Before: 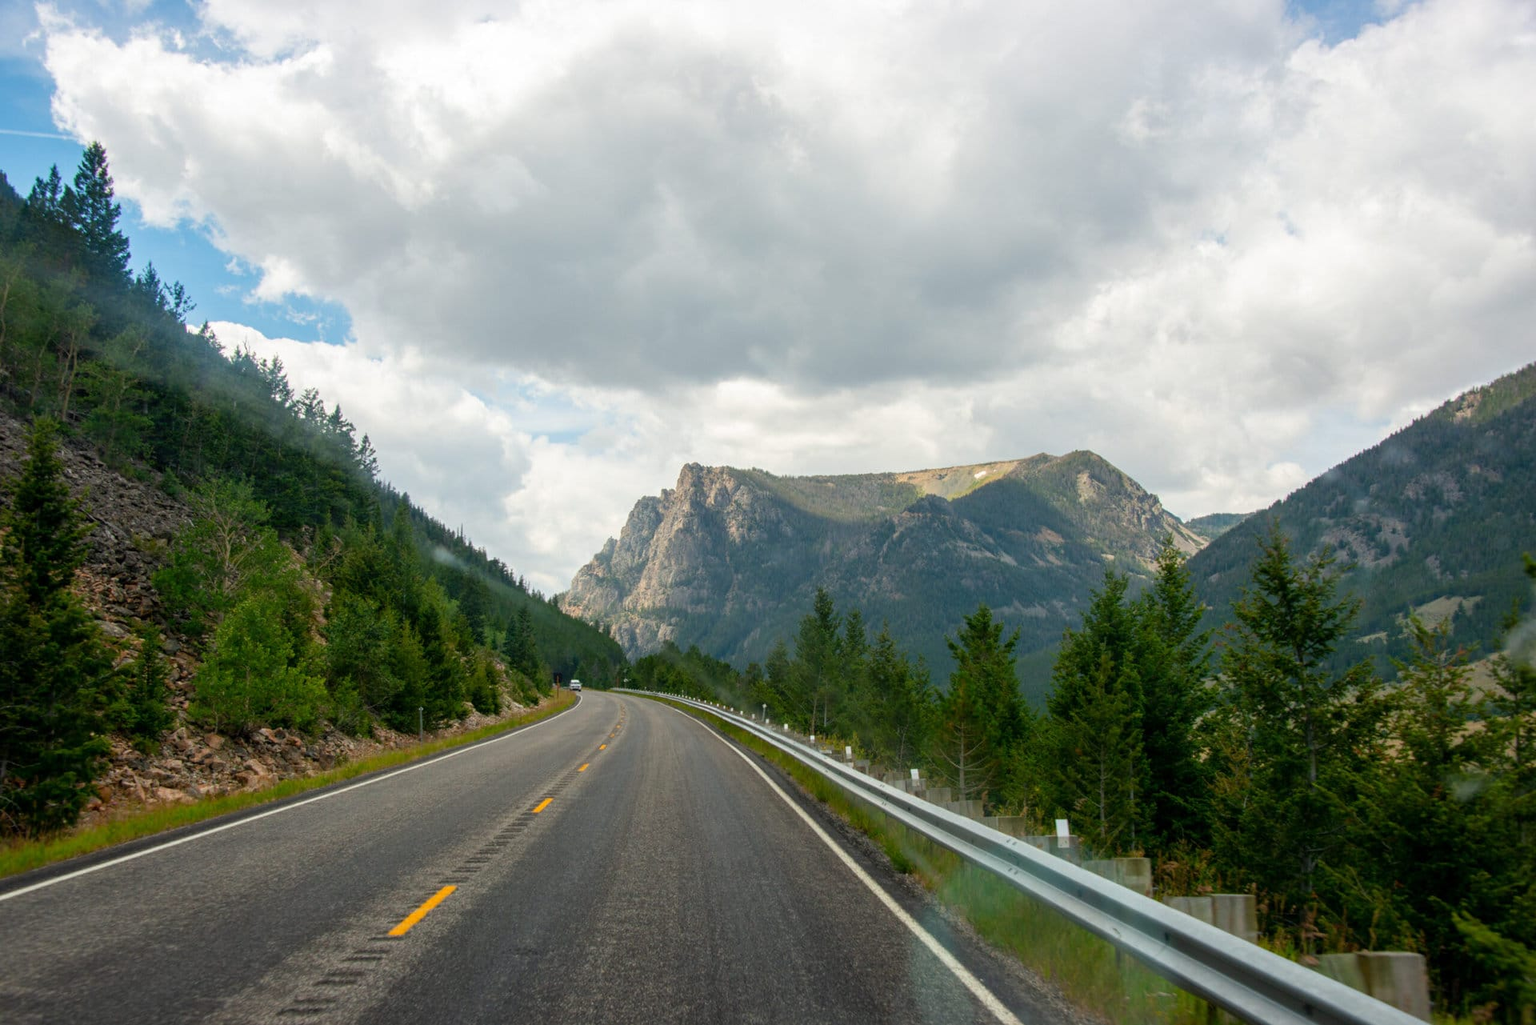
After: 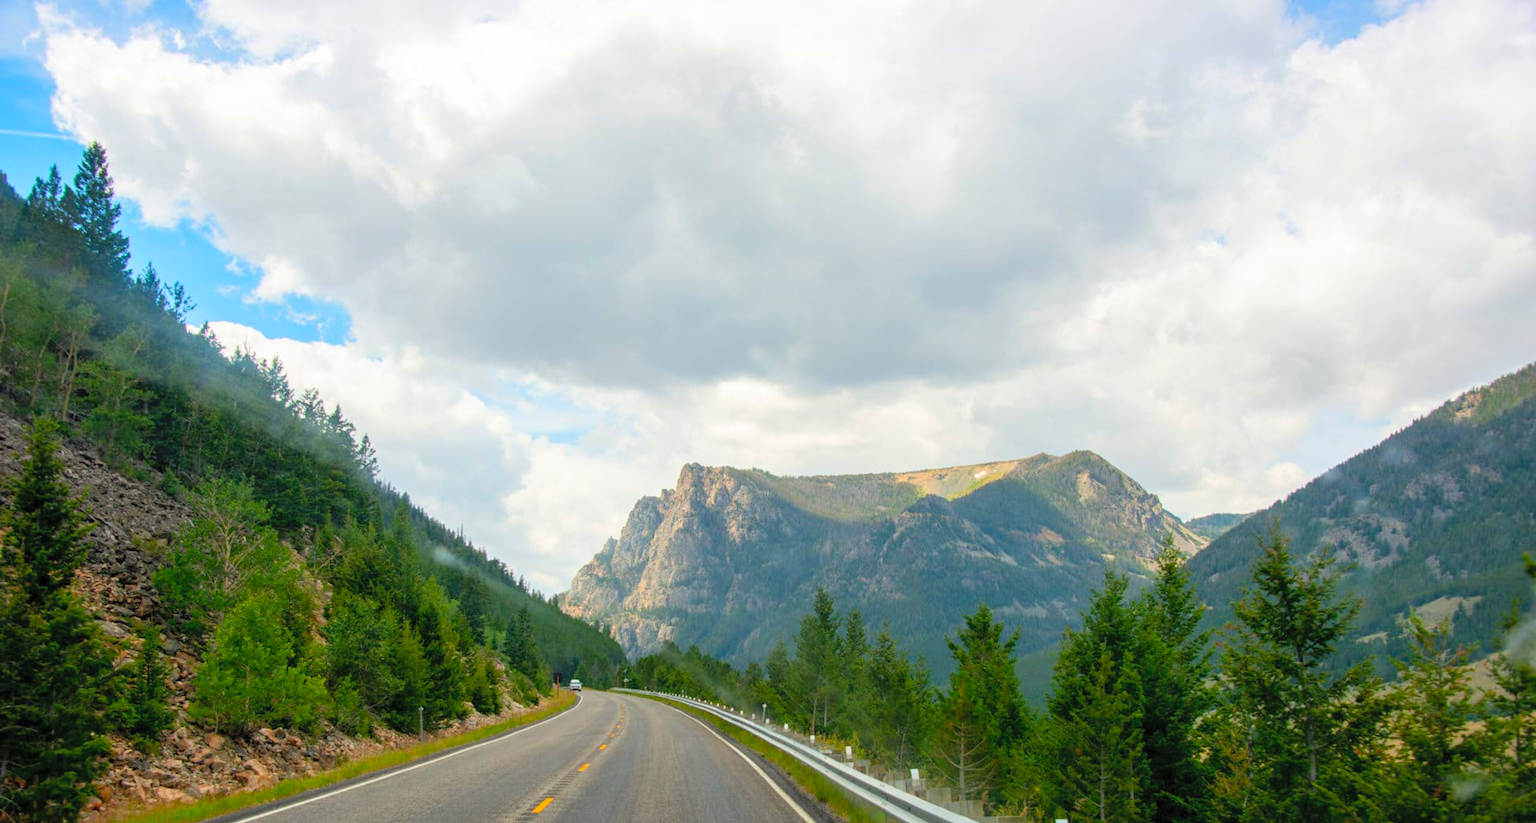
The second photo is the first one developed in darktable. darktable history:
contrast brightness saturation: contrast 0.07, brightness 0.18, saturation 0.4
crop: bottom 19.644%
